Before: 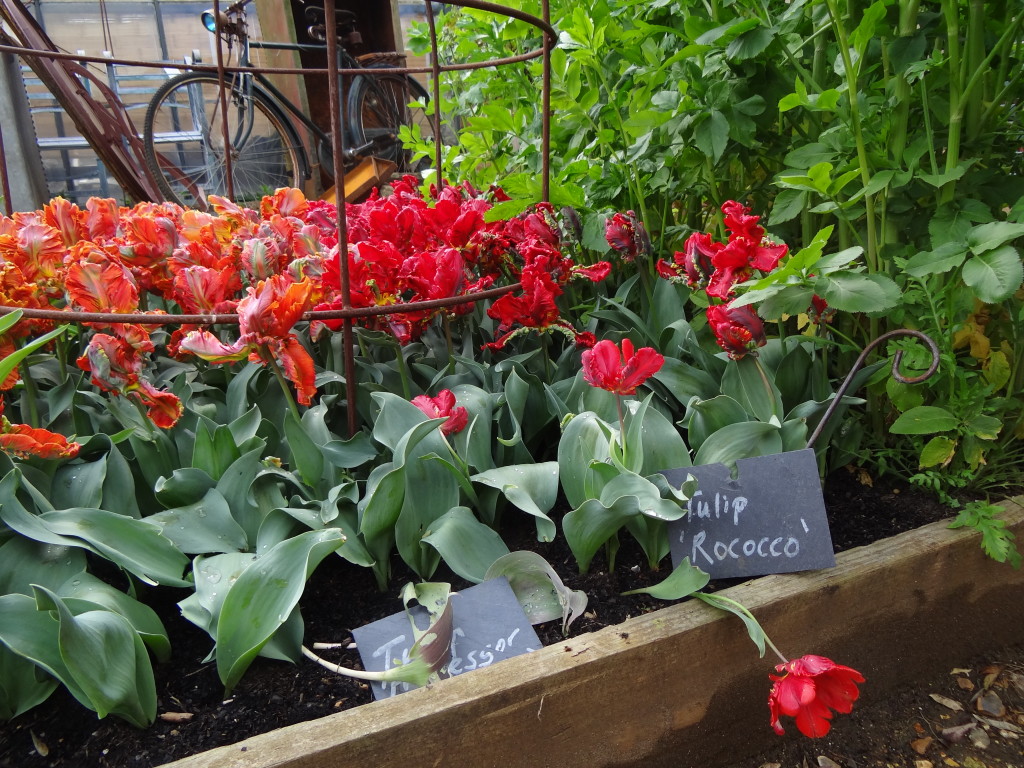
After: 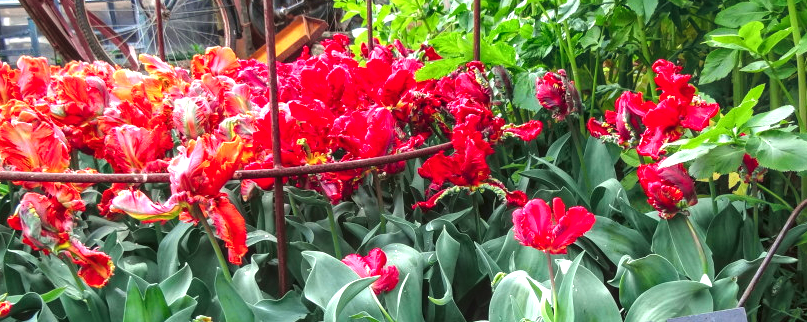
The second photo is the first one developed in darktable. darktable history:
local contrast: detail 130%
crop: left 6.827%, top 18.373%, right 14.354%, bottom 39.611%
exposure: black level correction -0.005, exposure 1.008 EV, compensate exposure bias true, compensate highlight preservation false
tone curve: curves: ch0 [(0, 0) (0.059, 0.027) (0.162, 0.125) (0.304, 0.279) (0.547, 0.532) (0.828, 0.815) (1, 0.983)]; ch1 [(0, 0) (0.23, 0.166) (0.34, 0.308) (0.371, 0.337) (0.429, 0.411) (0.477, 0.462) (0.499, 0.498) (0.529, 0.537) (0.559, 0.582) (0.743, 0.798) (1, 1)]; ch2 [(0, 0) (0.431, 0.414) (0.498, 0.503) (0.524, 0.528) (0.568, 0.546) (0.6, 0.597) (0.634, 0.645) (0.728, 0.742) (1, 1)], color space Lab, independent channels, preserve colors none
